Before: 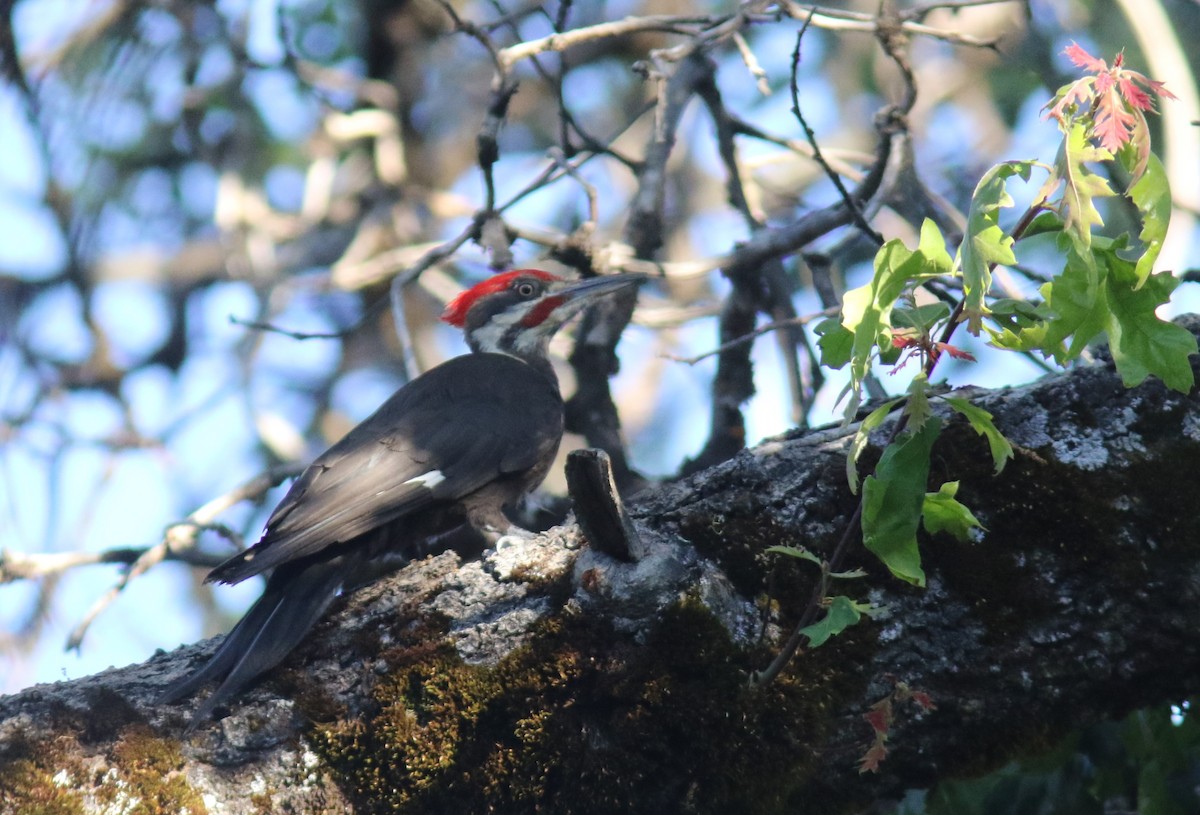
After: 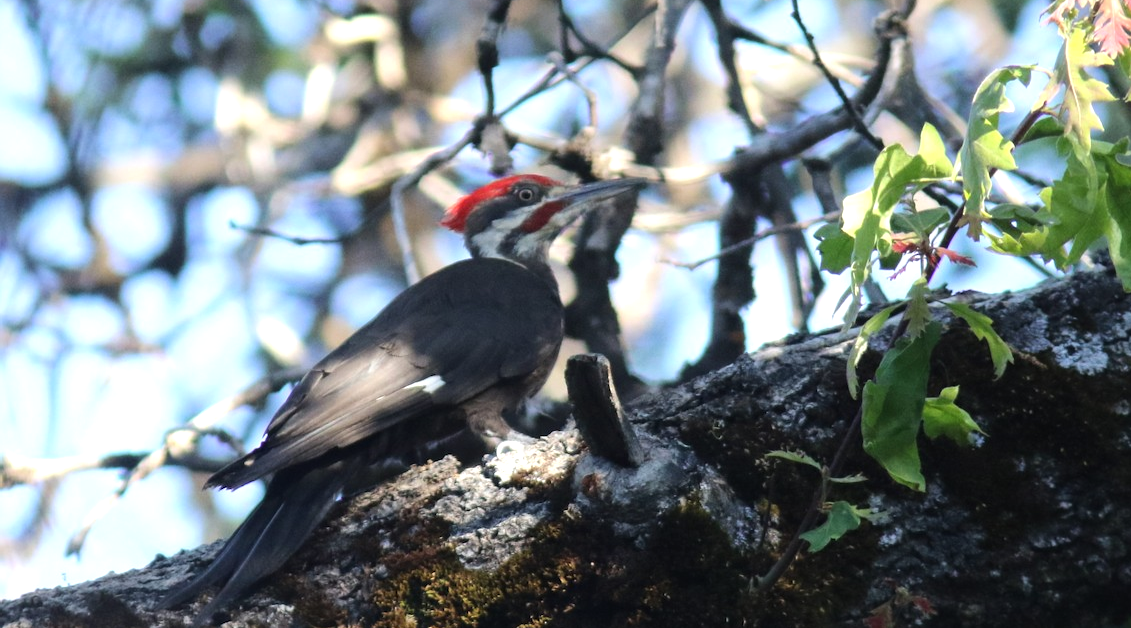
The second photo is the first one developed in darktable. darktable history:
crop and rotate: angle 0.03°, top 11.643%, right 5.651%, bottom 11.189%
tone equalizer: -8 EV -0.417 EV, -7 EV -0.389 EV, -6 EV -0.333 EV, -5 EV -0.222 EV, -3 EV 0.222 EV, -2 EV 0.333 EV, -1 EV 0.389 EV, +0 EV 0.417 EV, edges refinement/feathering 500, mask exposure compensation -1.57 EV, preserve details no
